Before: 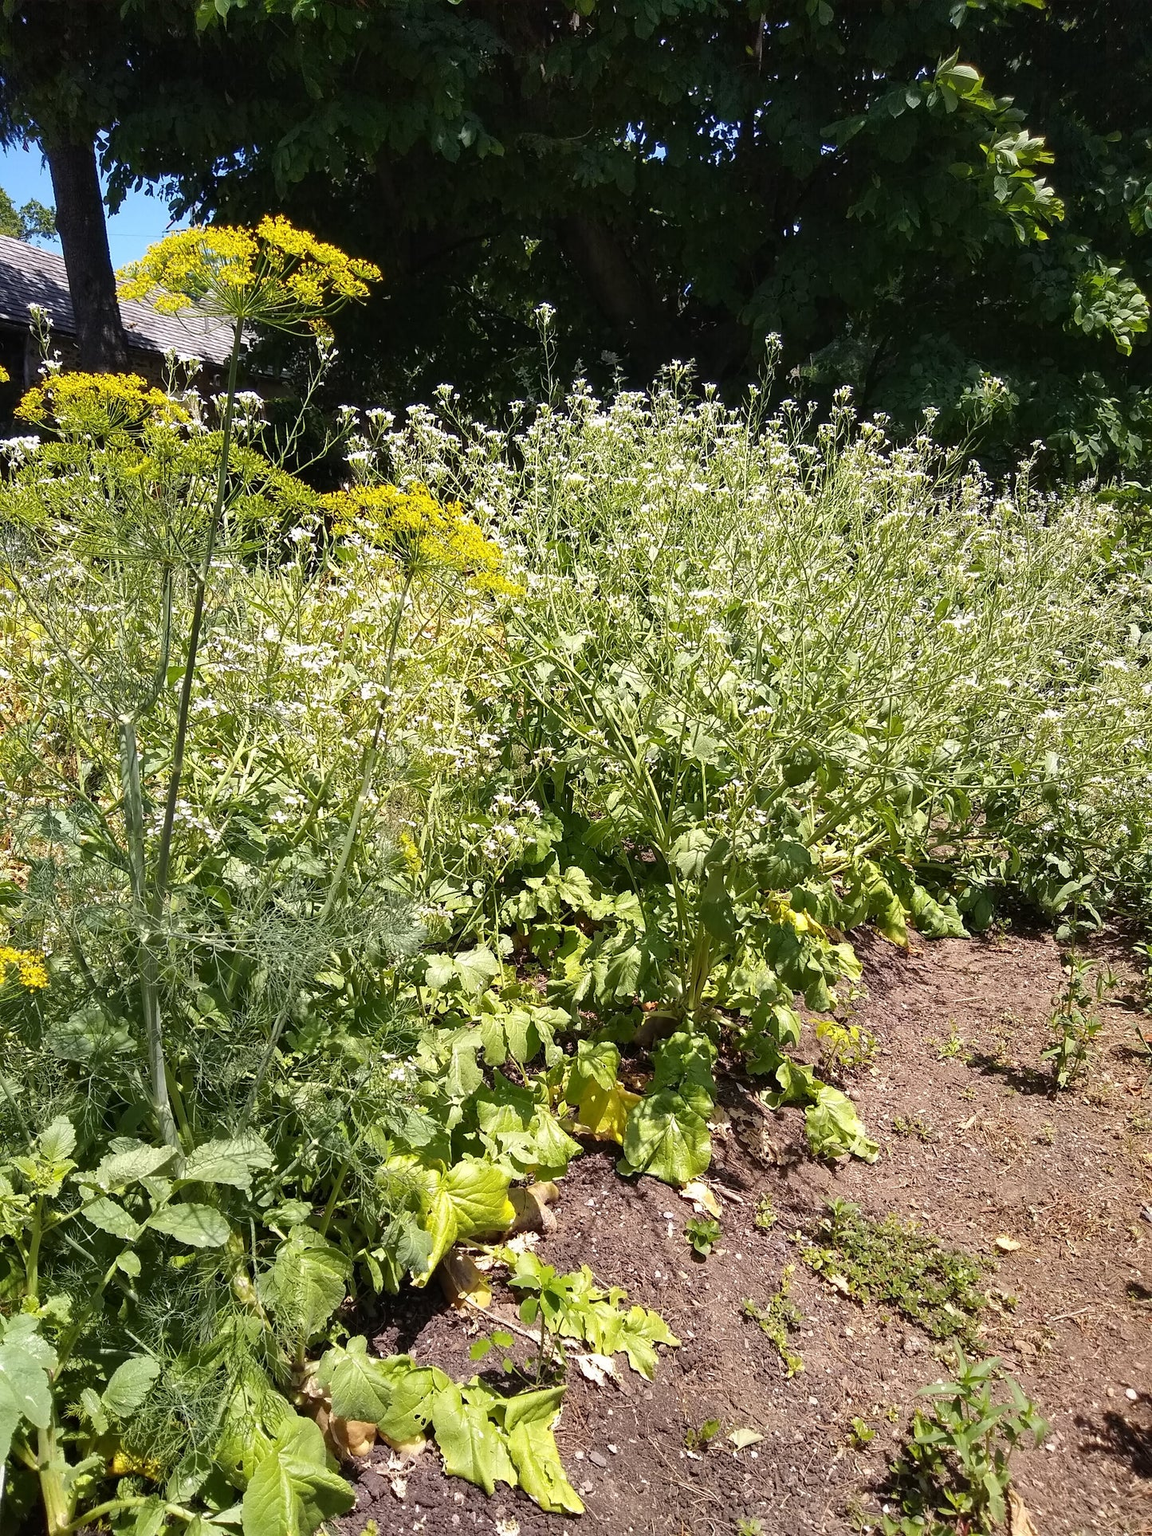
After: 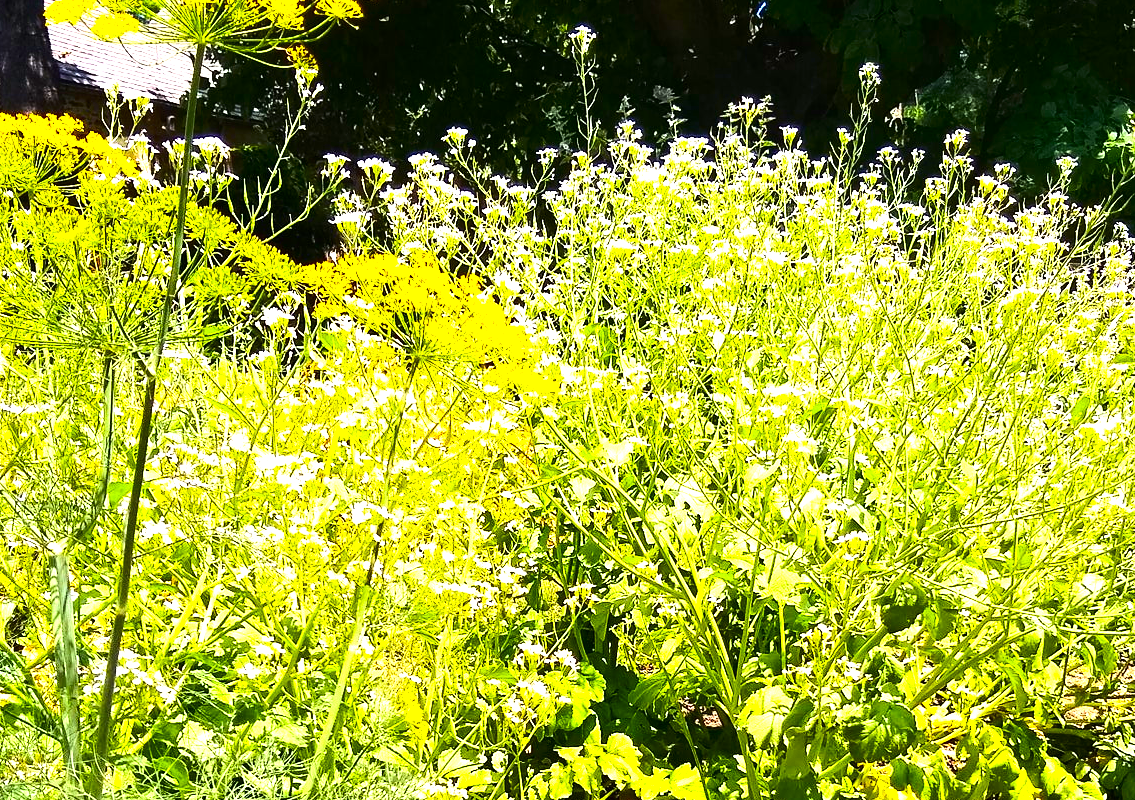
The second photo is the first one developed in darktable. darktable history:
color balance rgb: perceptual saturation grading › global saturation 30%, global vibrance 20%
tone equalizer: -8 EV -0.75 EV, -7 EV -0.7 EV, -6 EV -0.6 EV, -5 EV -0.4 EV, -3 EV 0.4 EV, -2 EV 0.6 EV, -1 EV 0.7 EV, +0 EV 0.75 EV, edges refinement/feathering 500, mask exposure compensation -1.57 EV, preserve details no
crop: left 7.036%, top 18.398%, right 14.379%, bottom 40.043%
contrast brightness saturation: contrast 0.18, saturation 0.3
exposure: exposure 1.089 EV, compensate highlight preservation false
